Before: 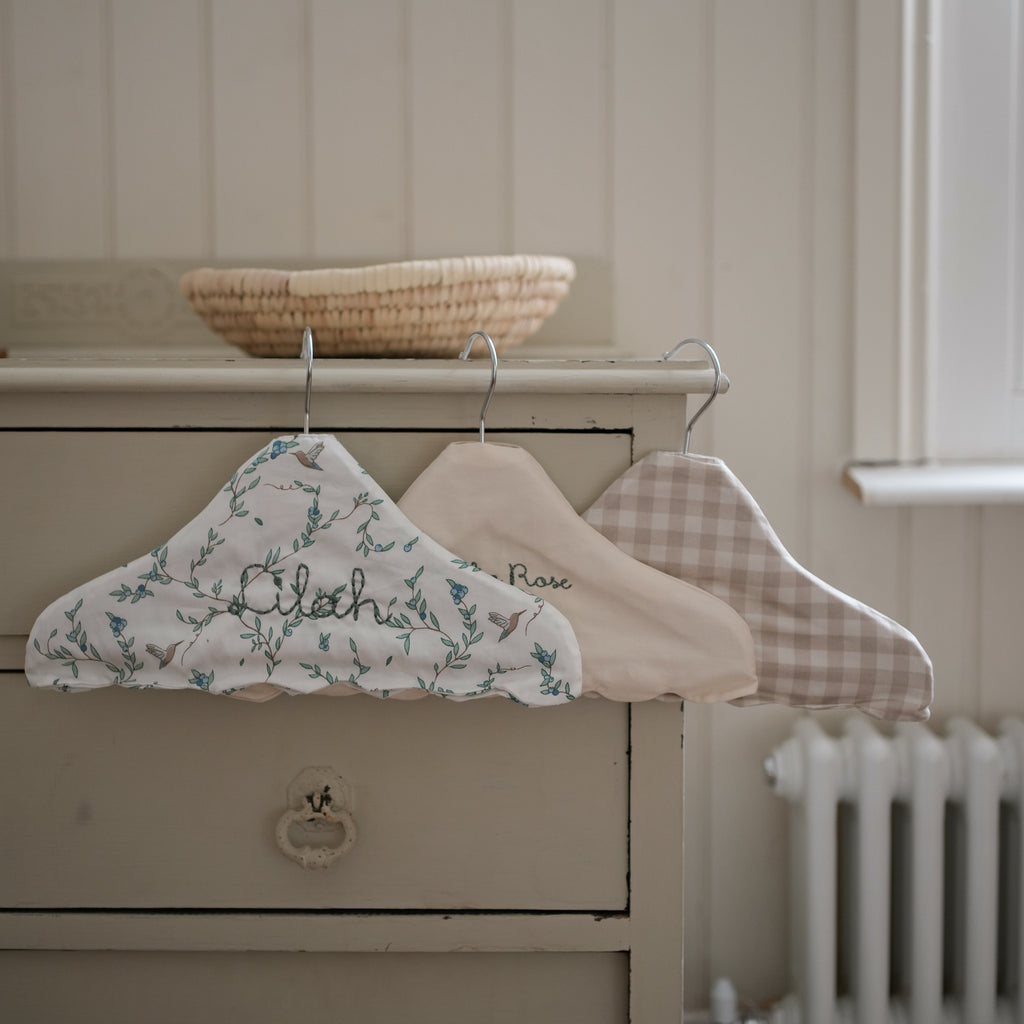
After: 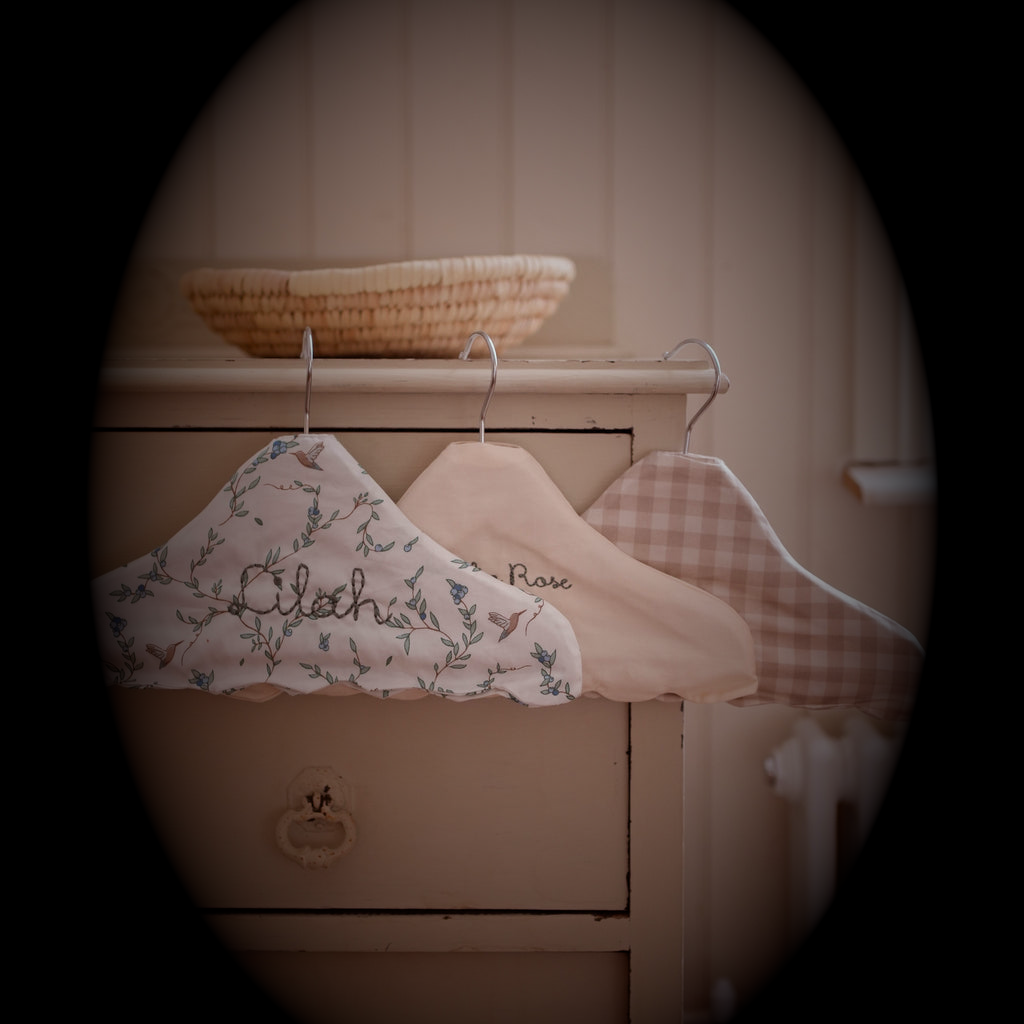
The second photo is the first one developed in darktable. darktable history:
vignetting: fall-off start 15.9%, fall-off radius 100%, brightness -1, saturation 0.5, width/height ratio 0.719
rgb levels: mode RGB, independent channels, levels [[0, 0.474, 1], [0, 0.5, 1], [0, 0.5, 1]]
